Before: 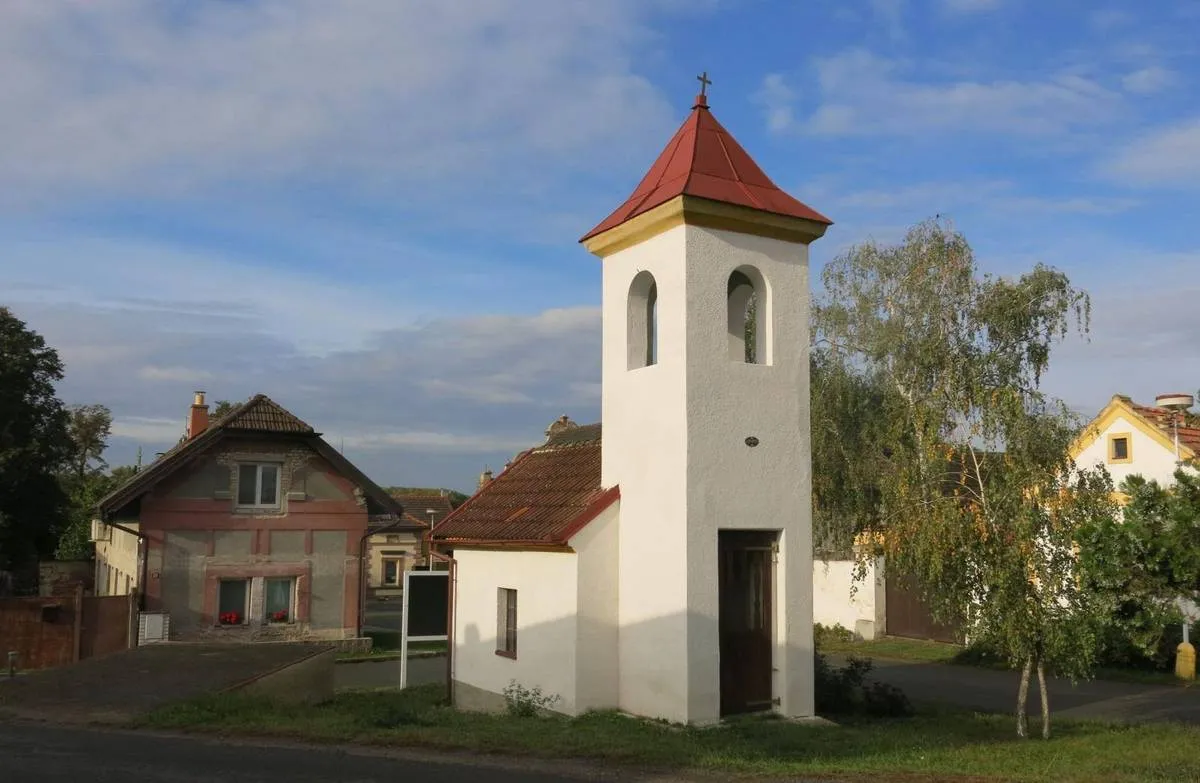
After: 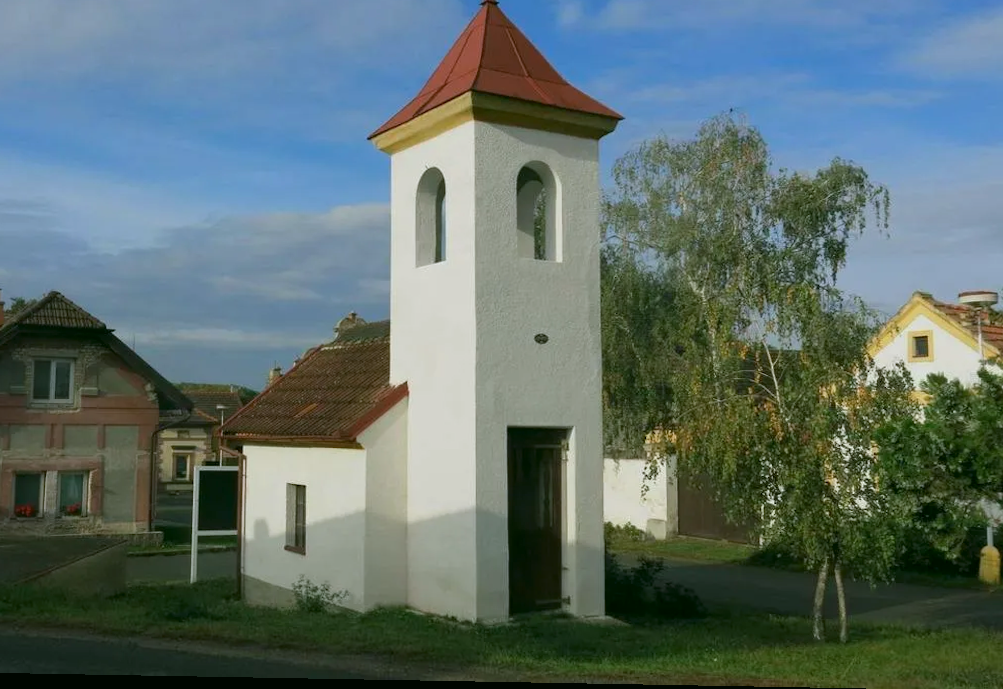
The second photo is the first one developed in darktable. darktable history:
crop: left 16.315%, top 14.246%
rotate and perspective: lens shift (horizontal) -0.055, automatic cropping off
color calibration: illuminant F (fluorescent), F source F9 (Cool White Deluxe 4150 K) – high CRI, x 0.374, y 0.373, temperature 4158.34 K
color correction: highlights a* 4.02, highlights b* 4.98, shadows a* -7.55, shadows b* 4.98
exposure: exposure -0.21 EV, compensate highlight preservation false
